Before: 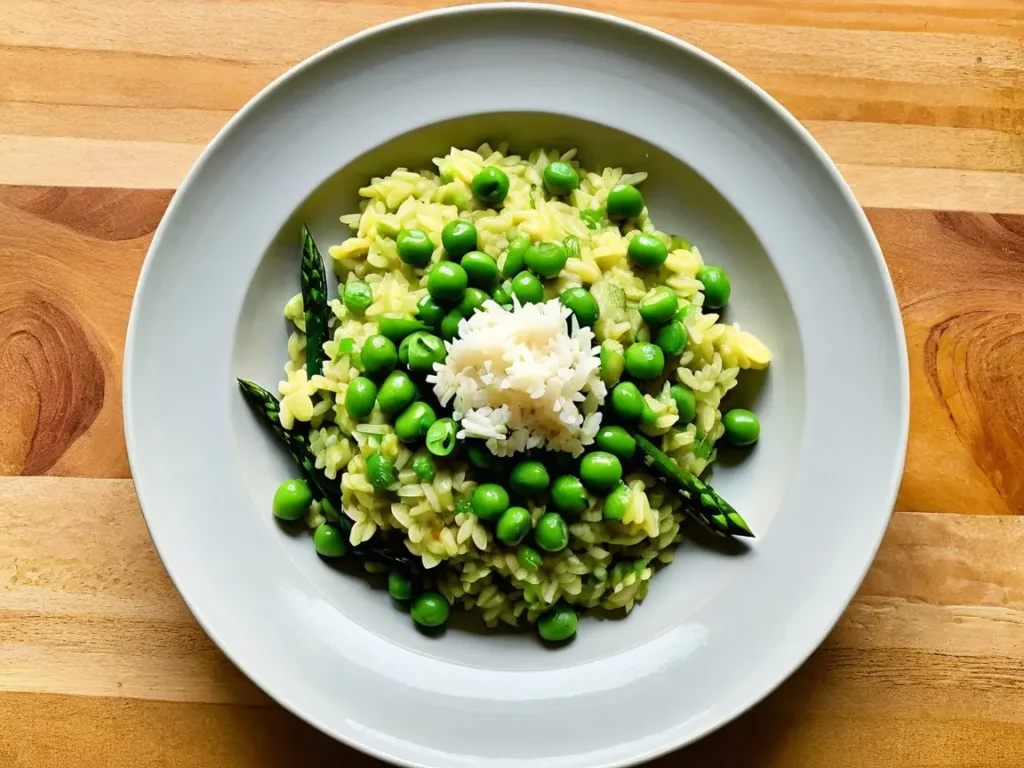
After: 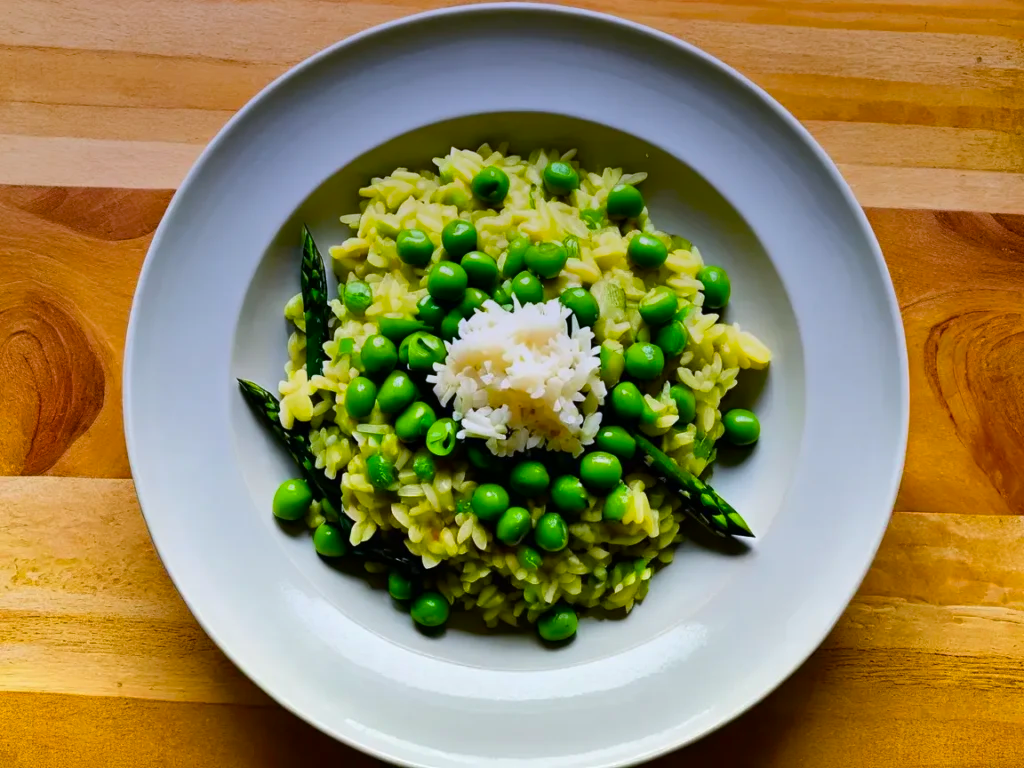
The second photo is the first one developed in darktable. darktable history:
color balance rgb: linear chroma grading › global chroma 15%, perceptual saturation grading › global saturation 30%
graduated density: hue 238.83°, saturation 50%
contrast brightness saturation: contrast 0.03, brightness -0.04
